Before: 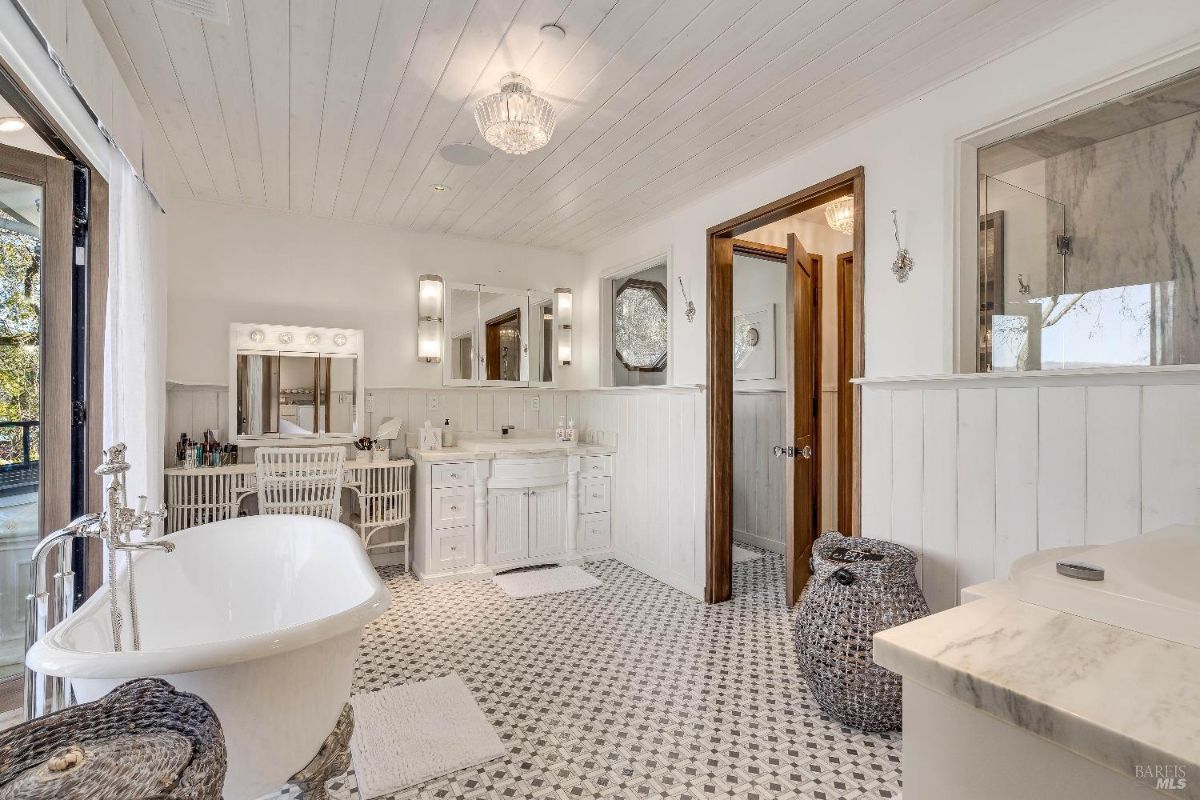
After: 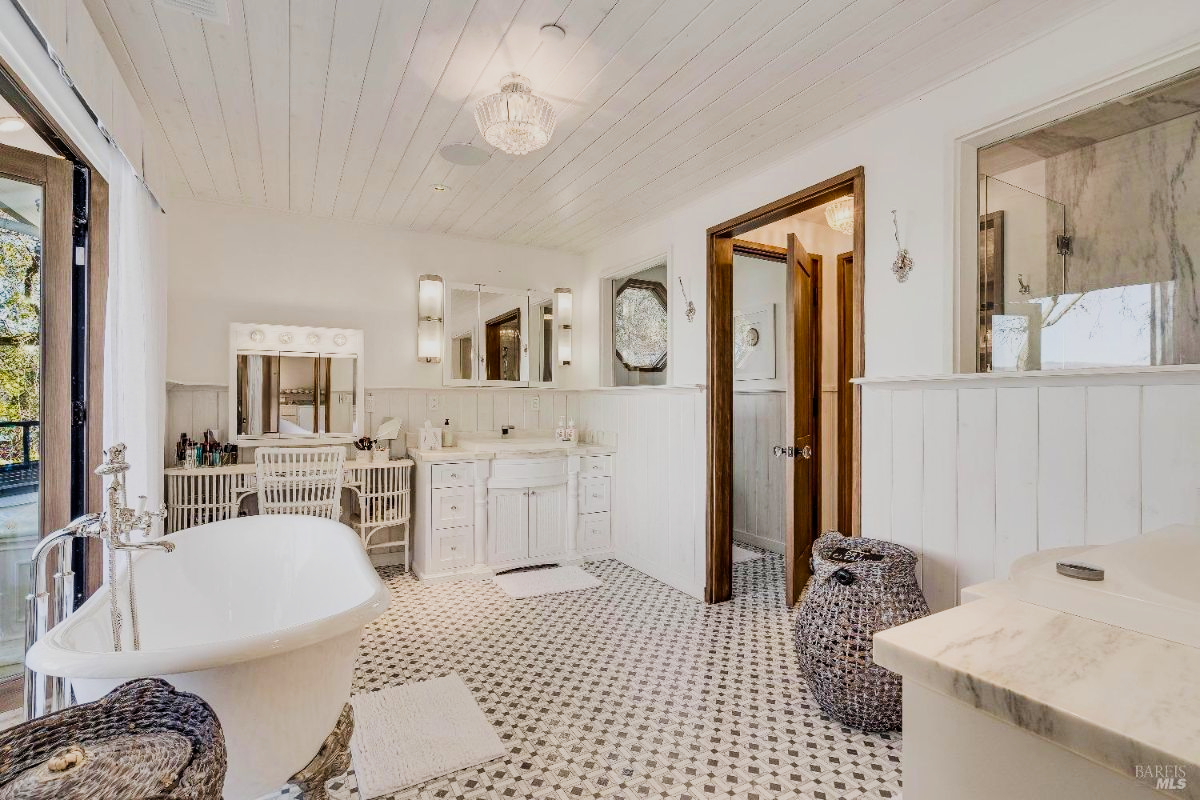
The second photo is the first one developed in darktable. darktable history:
velvia: on, module defaults
sigmoid: on, module defaults
